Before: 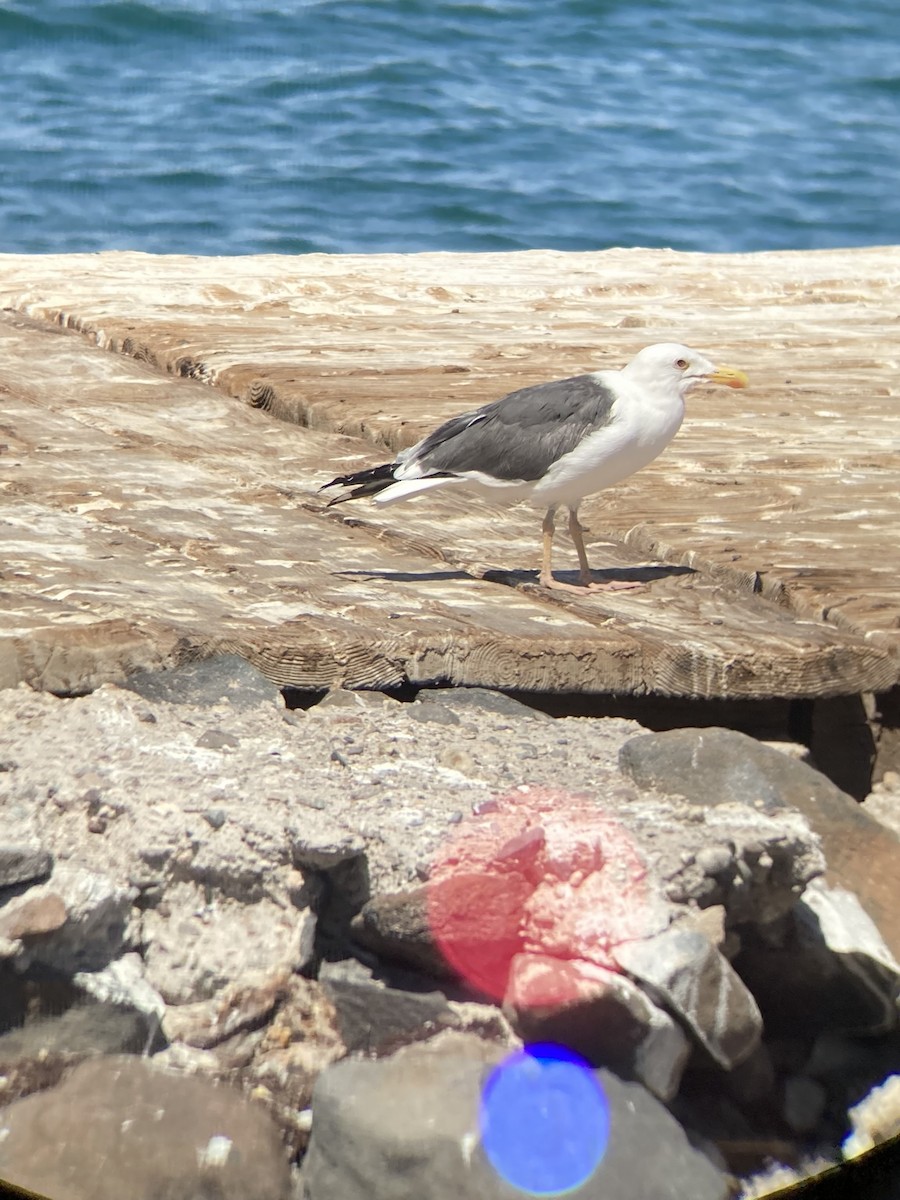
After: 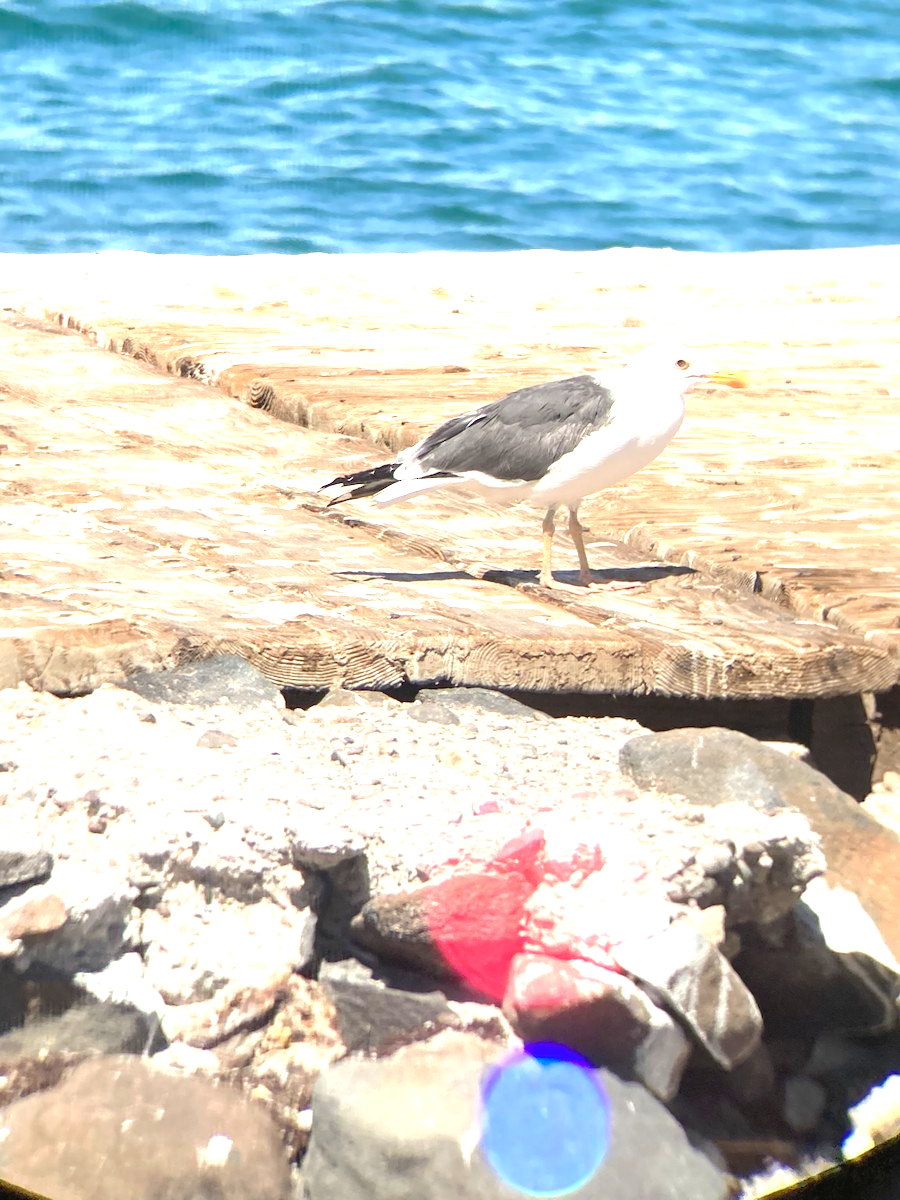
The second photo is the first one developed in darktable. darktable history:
exposure: black level correction -0.001, exposure 1.112 EV, compensate highlight preservation false
